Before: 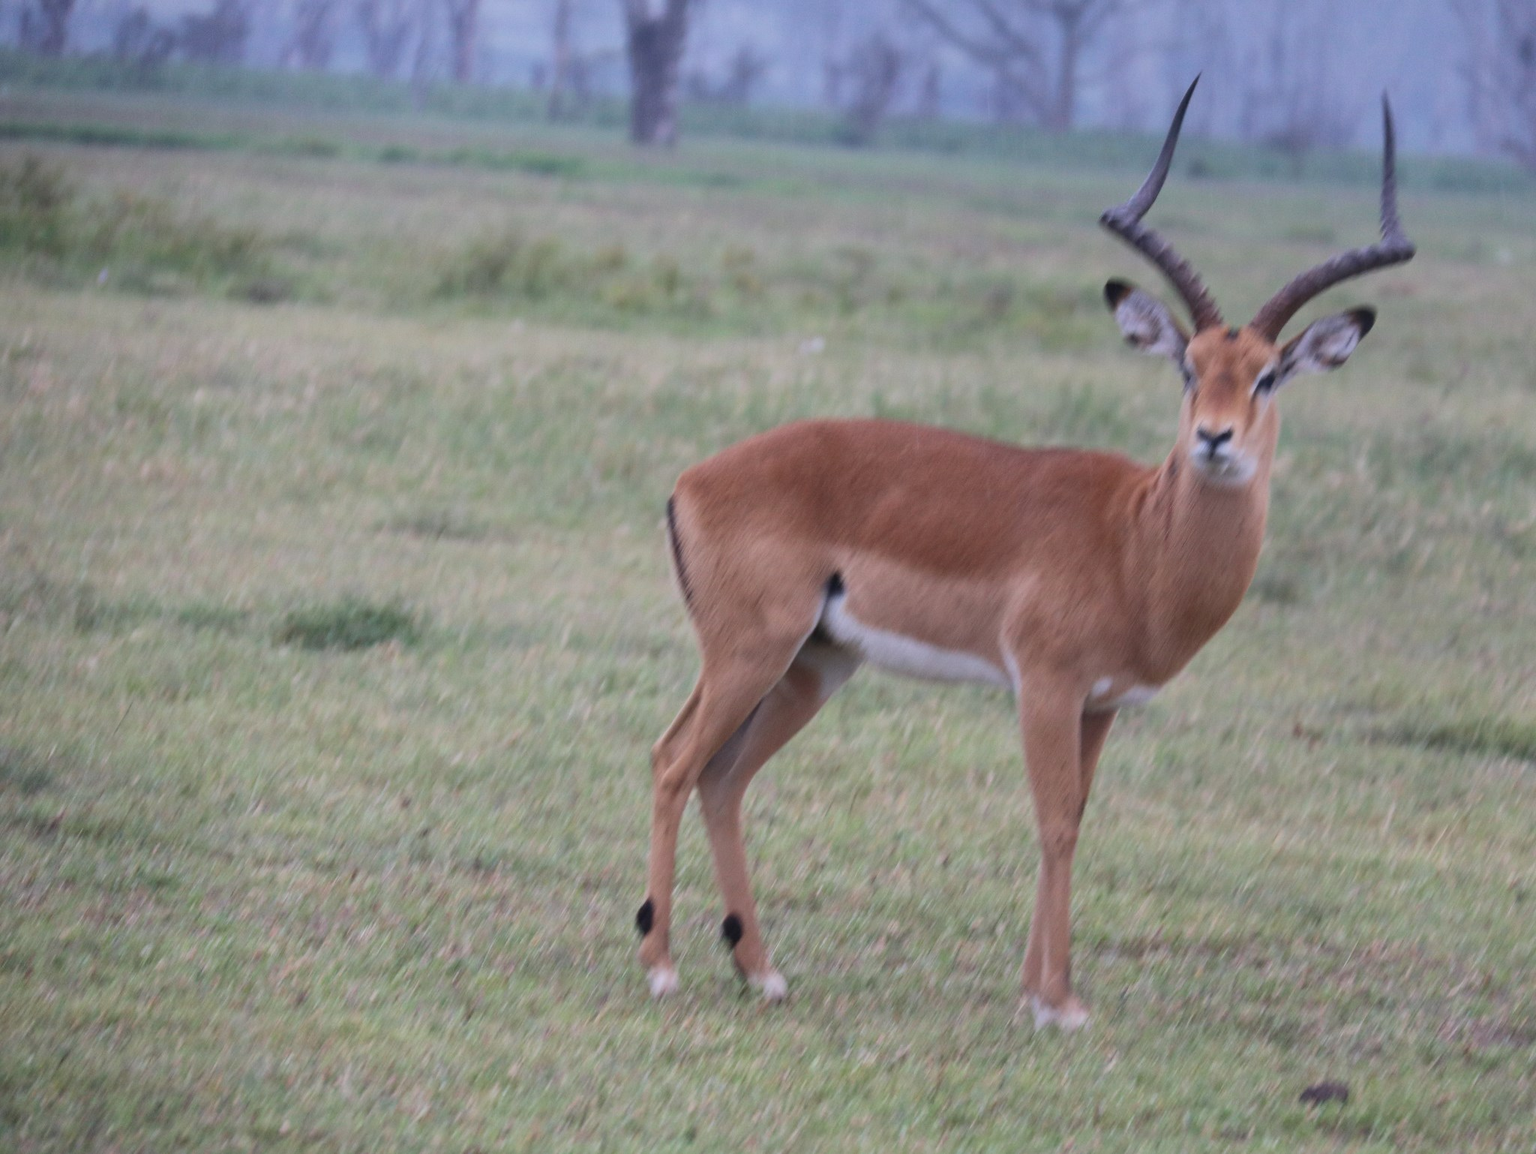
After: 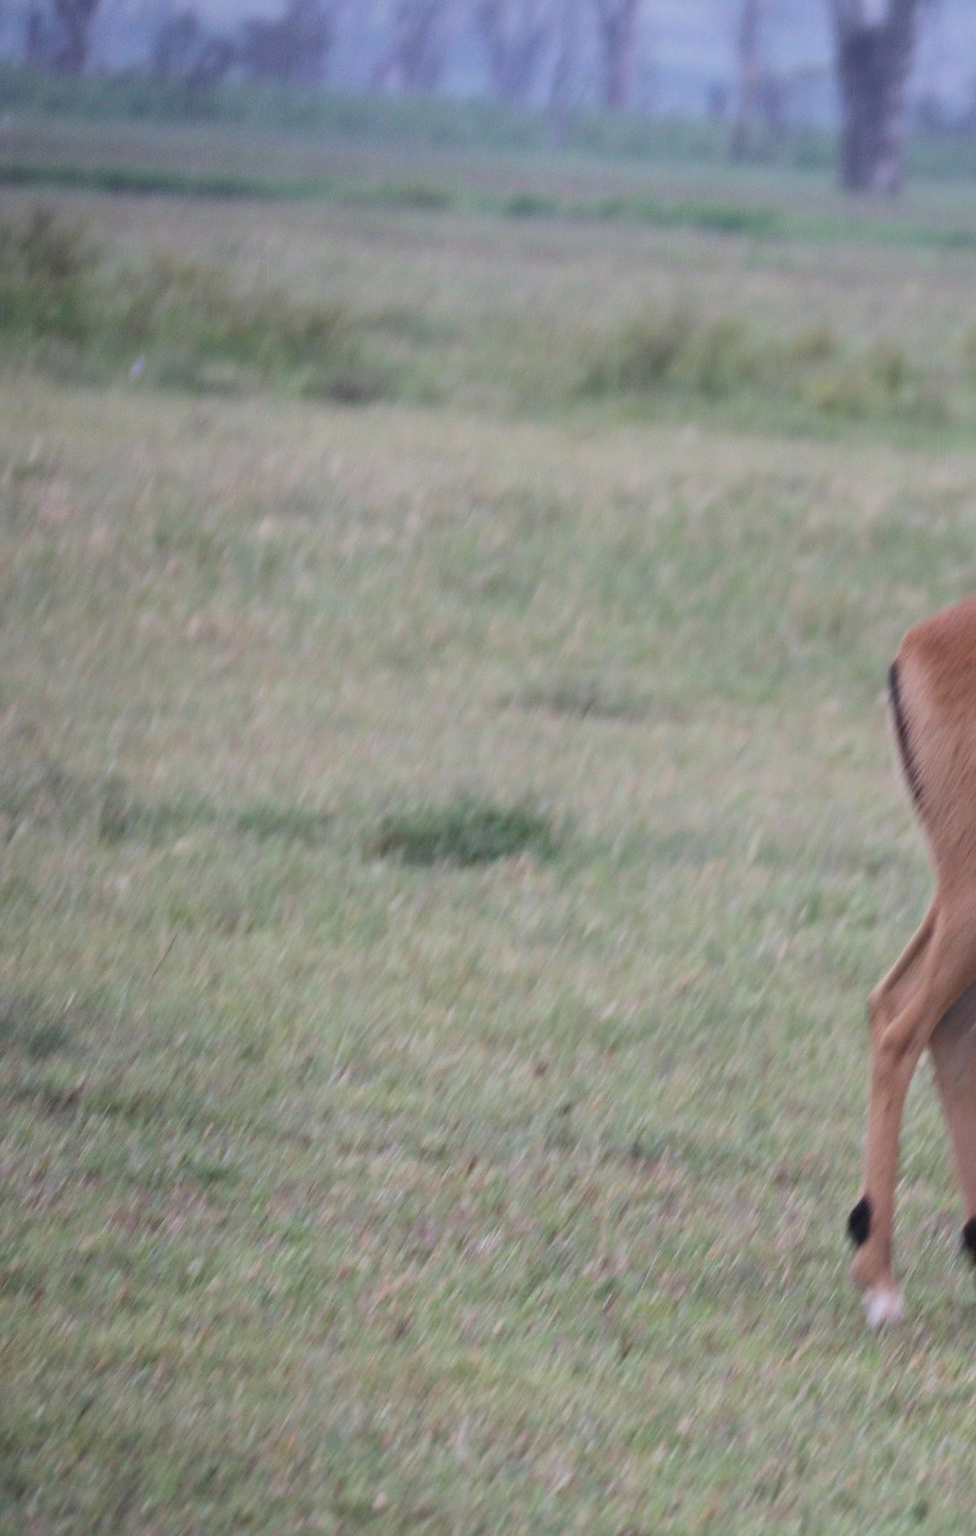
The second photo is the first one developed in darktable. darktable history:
crop and rotate: left 0.018%, top 0%, right 52.267%
